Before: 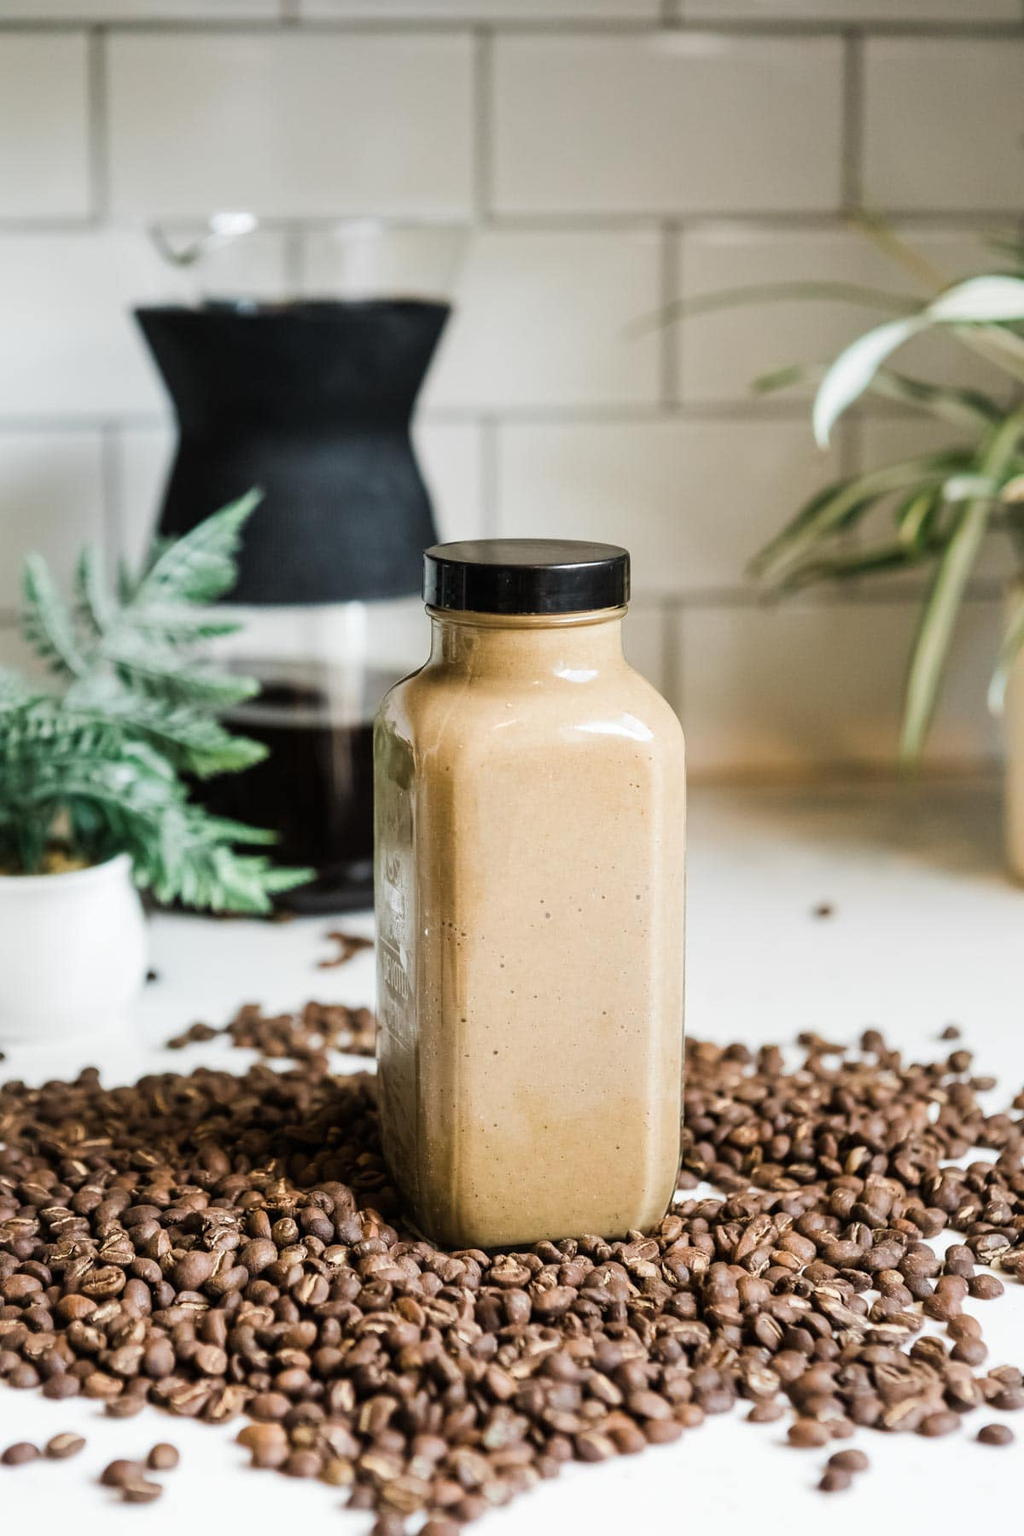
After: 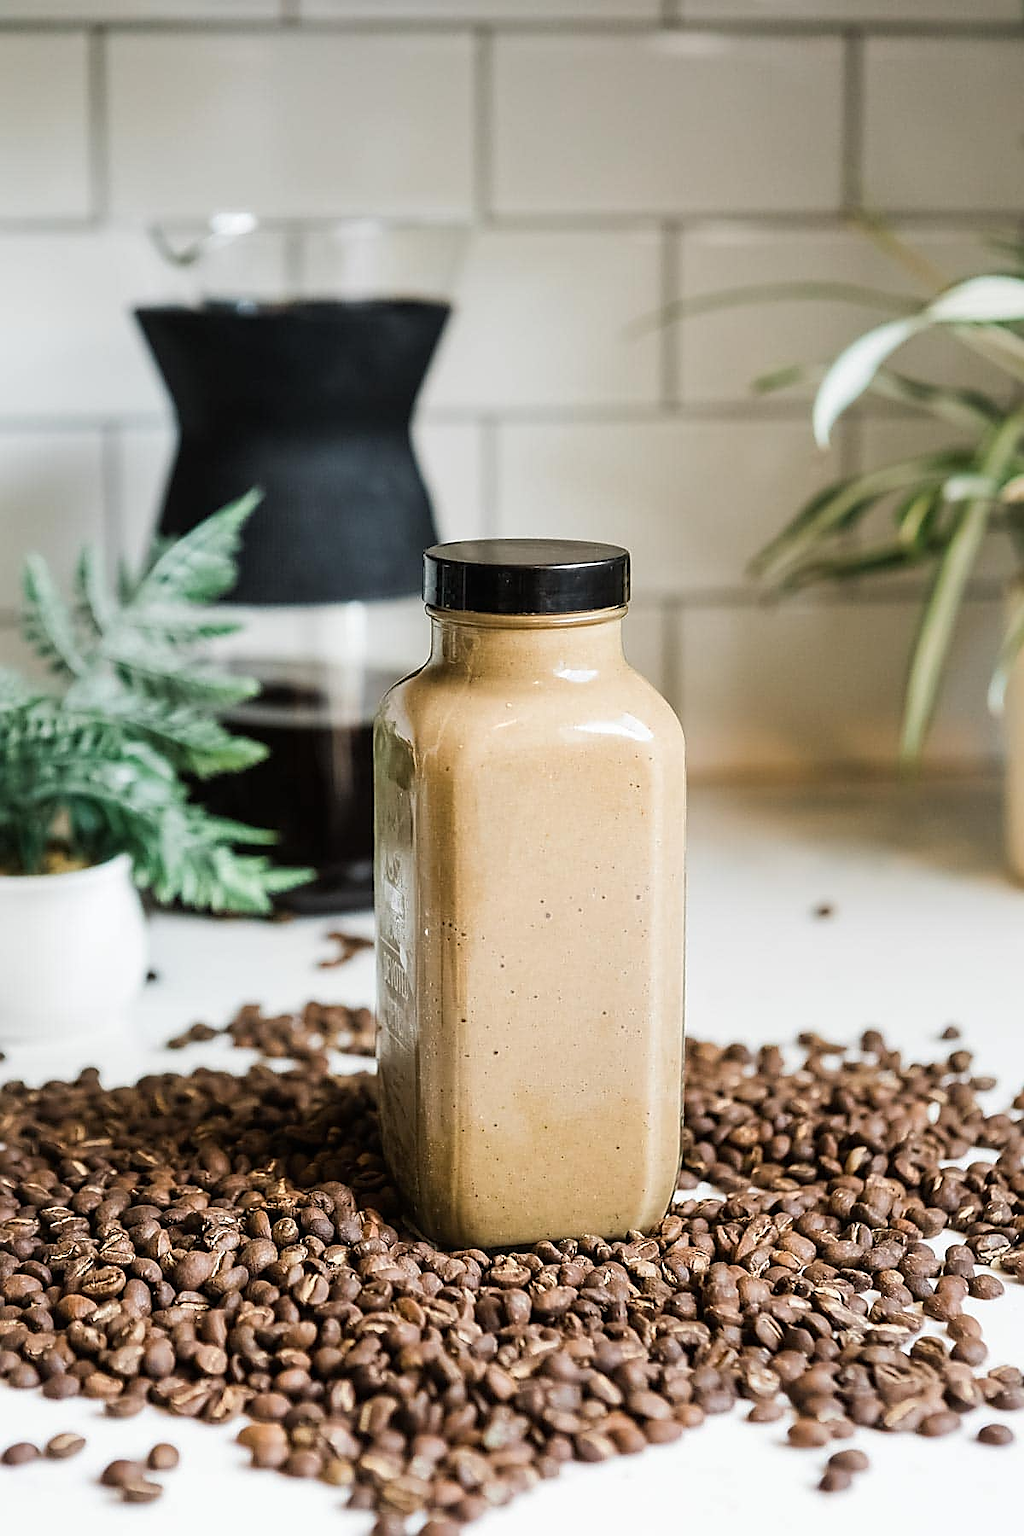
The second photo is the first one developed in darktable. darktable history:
sharpen: radius 1.414, amount 1.245, threshold 0.606
